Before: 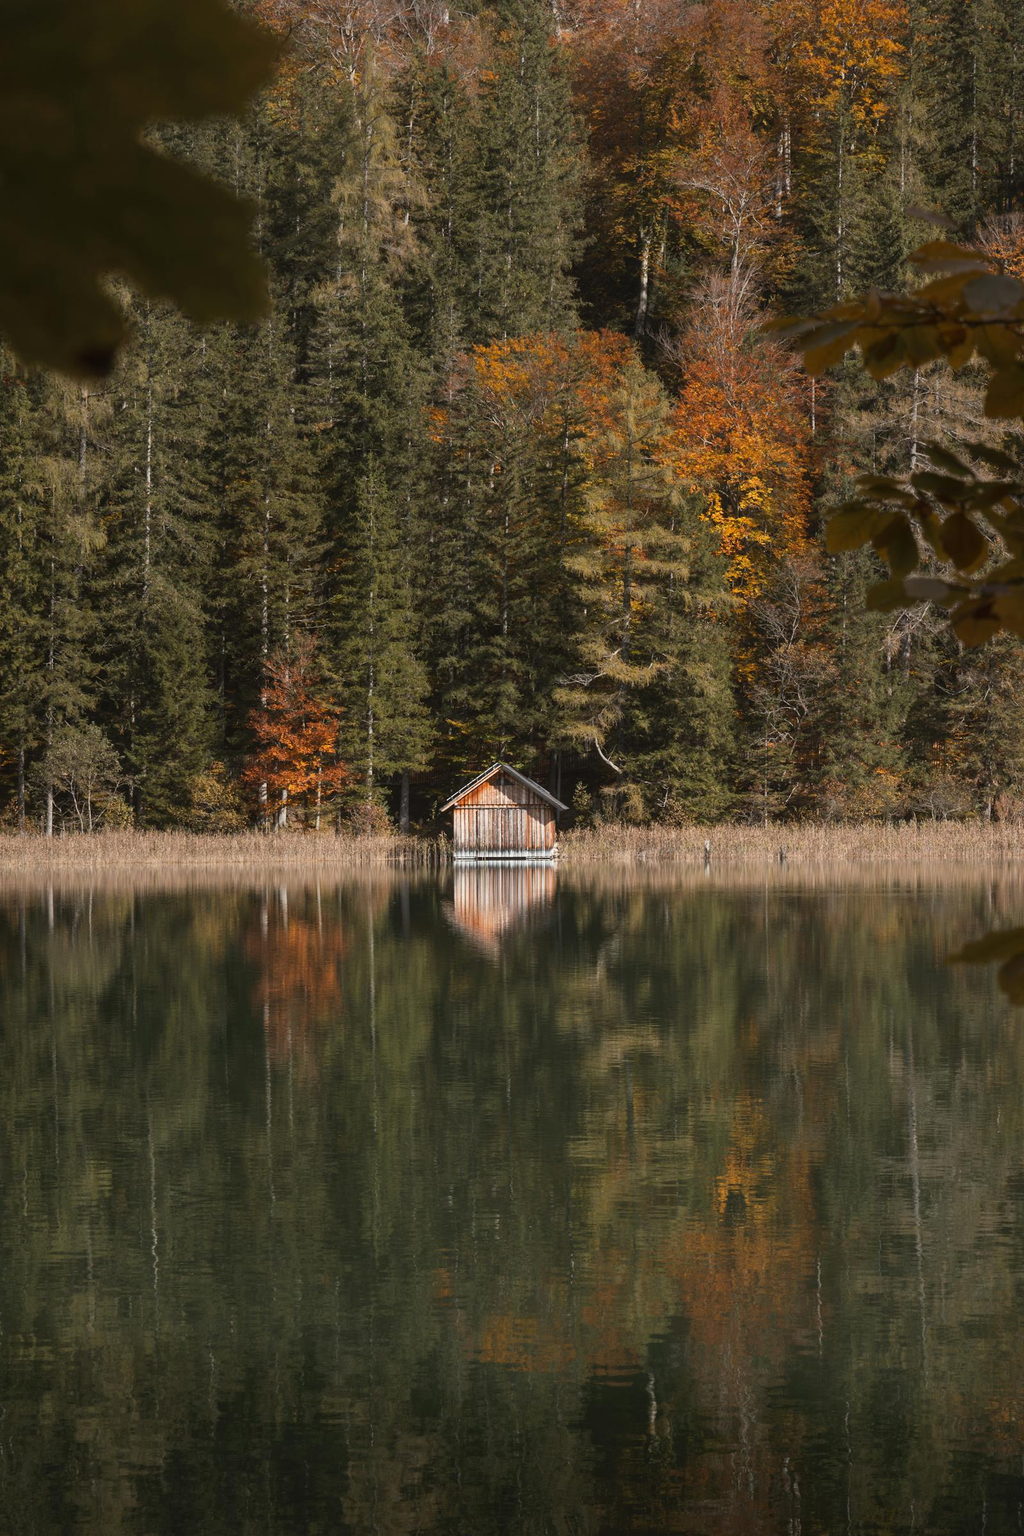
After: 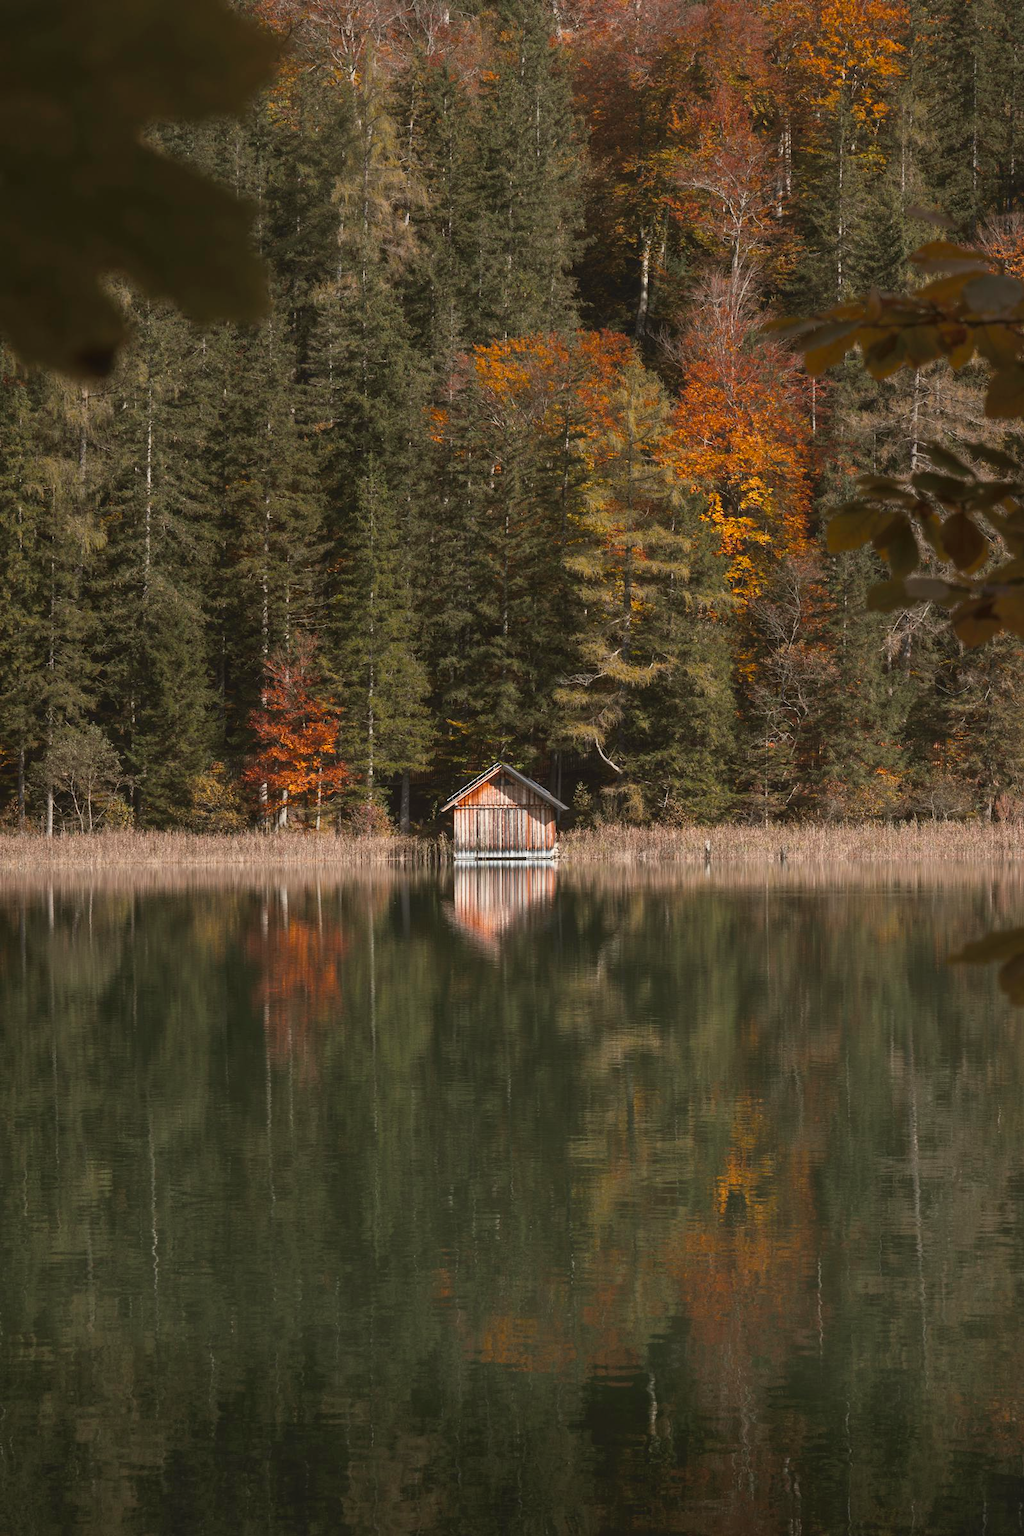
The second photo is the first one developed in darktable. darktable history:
tone curve: curves: ch0 [(0, 0.024) (0.119, 0.146) (0.474, 0.464) (0.718, 0.721) (0.817, 0.839) (1, 0.998)]; ch1 [(0, 0) (0.377, 0.416) (0.439, 0.451) (0.477, 0.477) (0.501, 0.503) (0.538, 0.544) (0.58, 0.602) (0.664, 0.676) (0.783, 0.804) (1, 1)]; ch2 [(0, 0) (0.38, 0.405) (0.463, 0.456) (0.498, 0.497) (0.524, 0.535) (0.578, 0.576) (0.648, 0.665) (1, 1)], color space Lab, independent channels, preserve colors none
